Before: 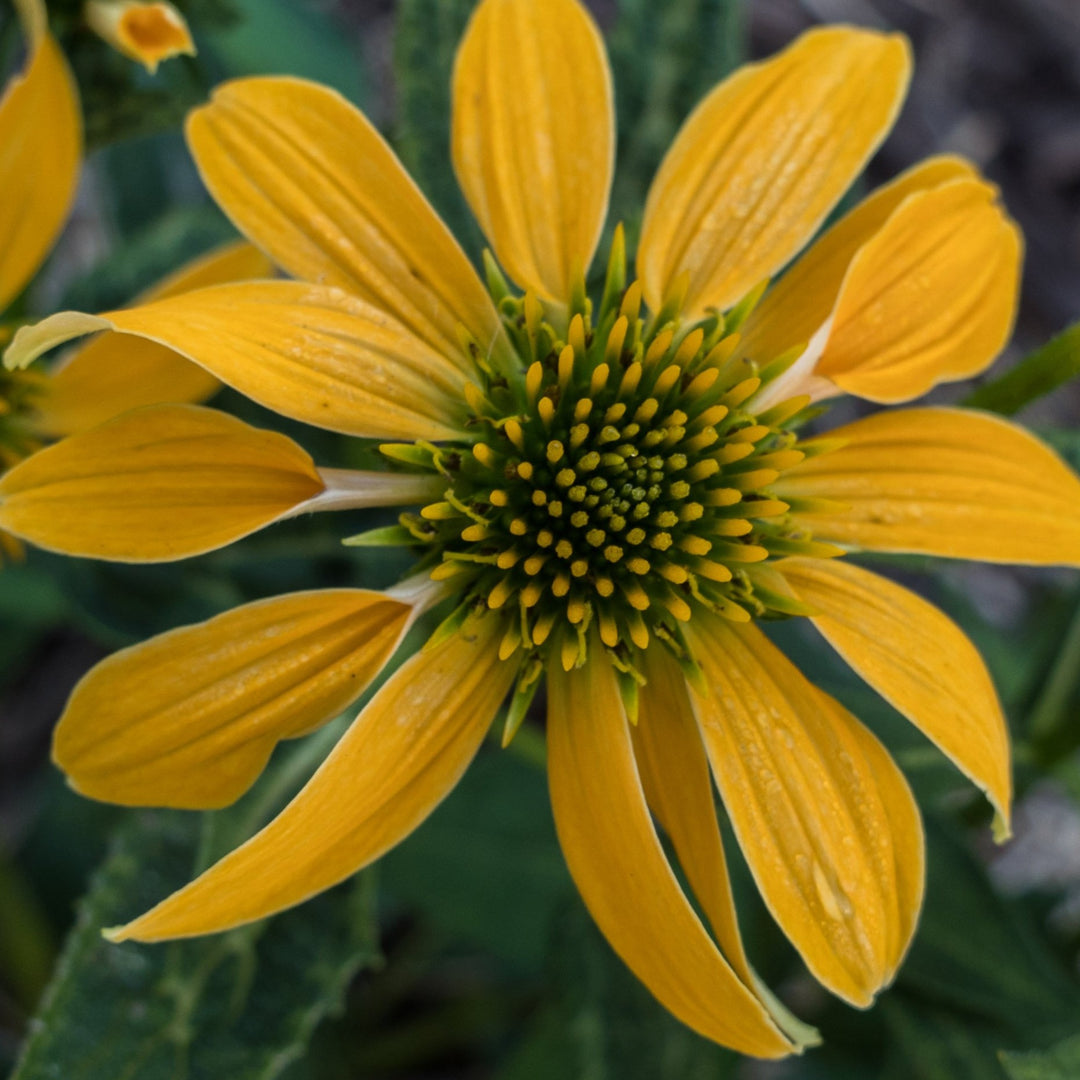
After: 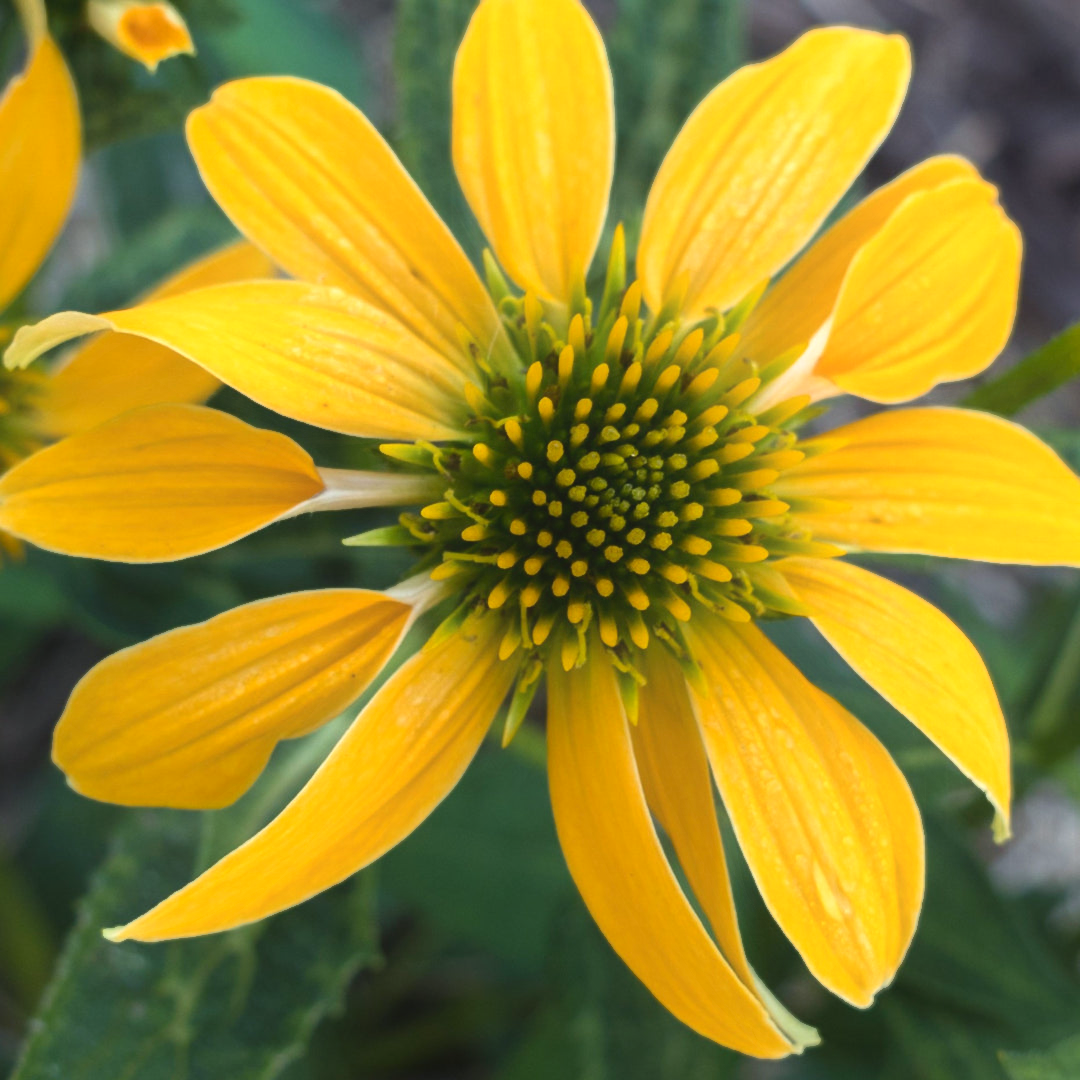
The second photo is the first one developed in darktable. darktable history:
exposure: black level correction 0, exposure 0.95 EV, compensate exposure bias true, compensate highlight preservation false
contrast equalizer: octaves 7, y [[0.6 ×6], [0.55 ×6], [0 ×6], [0 ×6], [0 ×6]], mix -1
